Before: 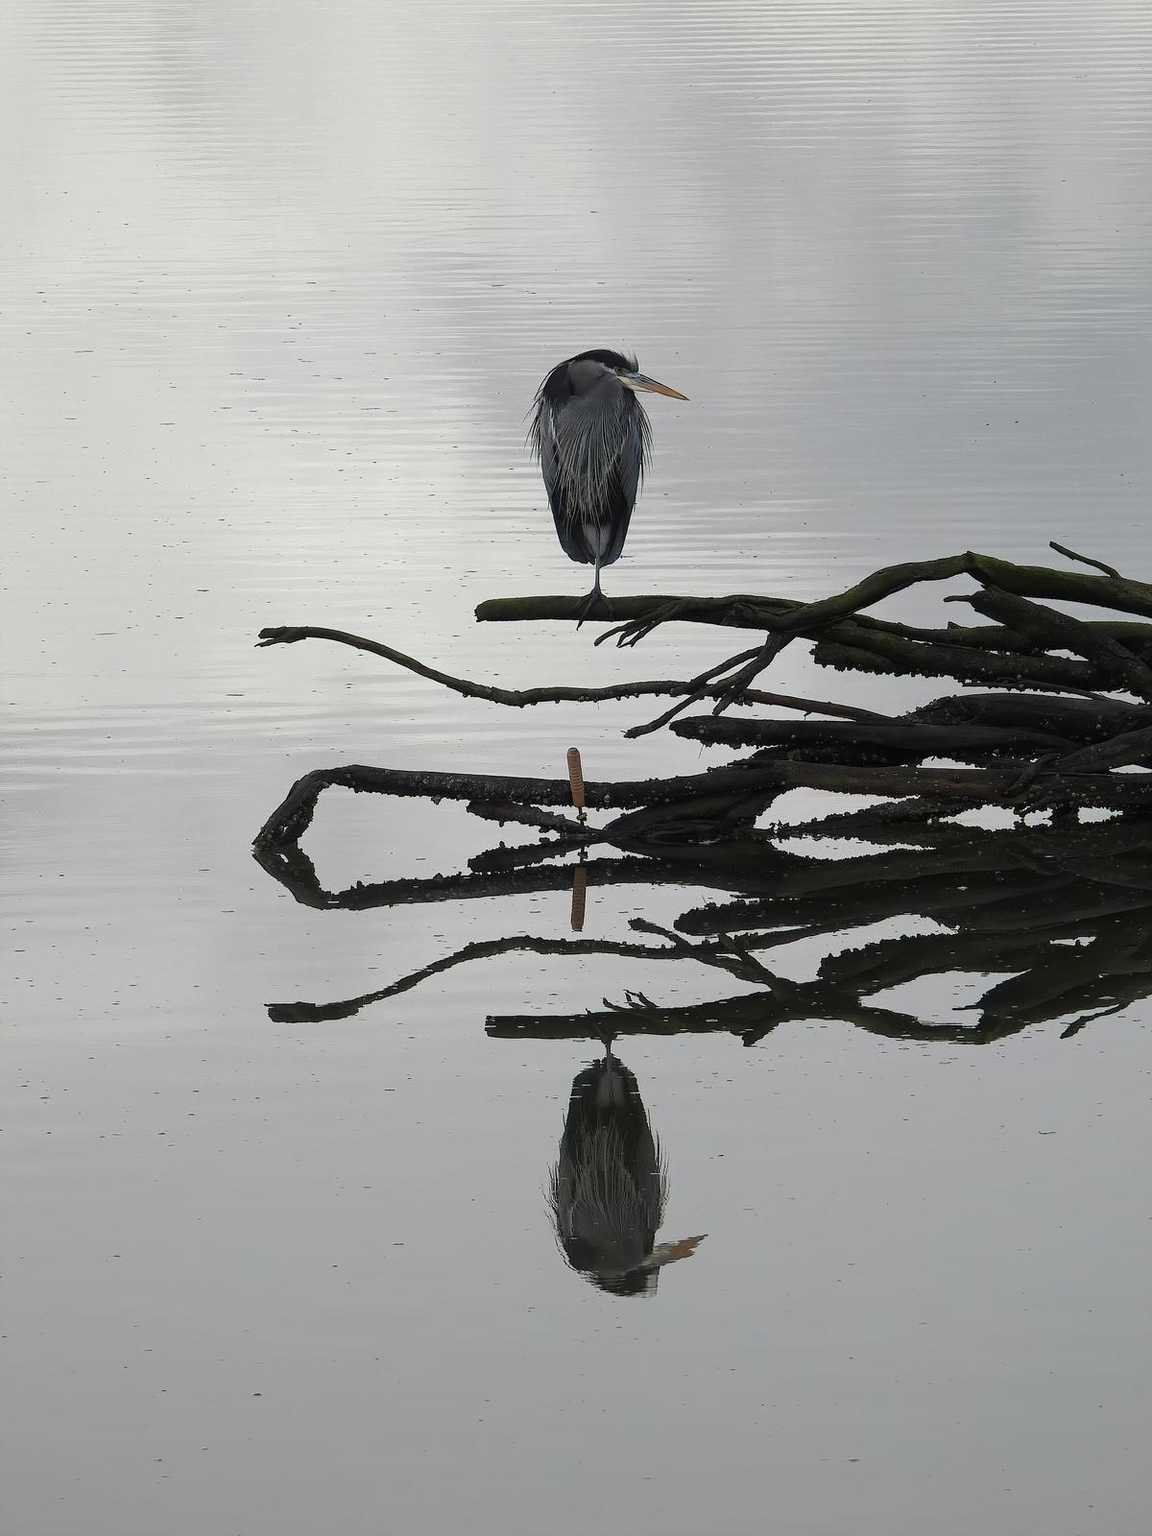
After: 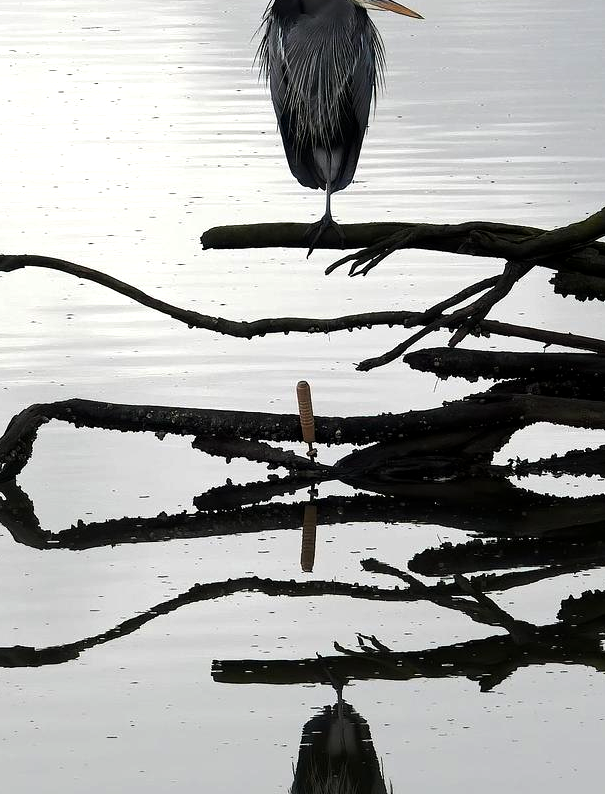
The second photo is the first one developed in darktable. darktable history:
crop: left 24.525%, top 24.892%, right 24.996%, bottom 25.439%
color balance rgb: global offset › luminance -0.501%, perceptual saturation grading › global saturation -2.25%, perceptual saturation grading › highlights -7.439%, perceptual saturation grading › mid-tones 7.866%, perceptual saturation grading › shadows 4.289%, perceptual brilliance grading › highlights 17.94%, perceptual brilliance grading › mid-tones 30.738%, perceptual brilliance grading › shadows -31.457%, global vibrance 20%
